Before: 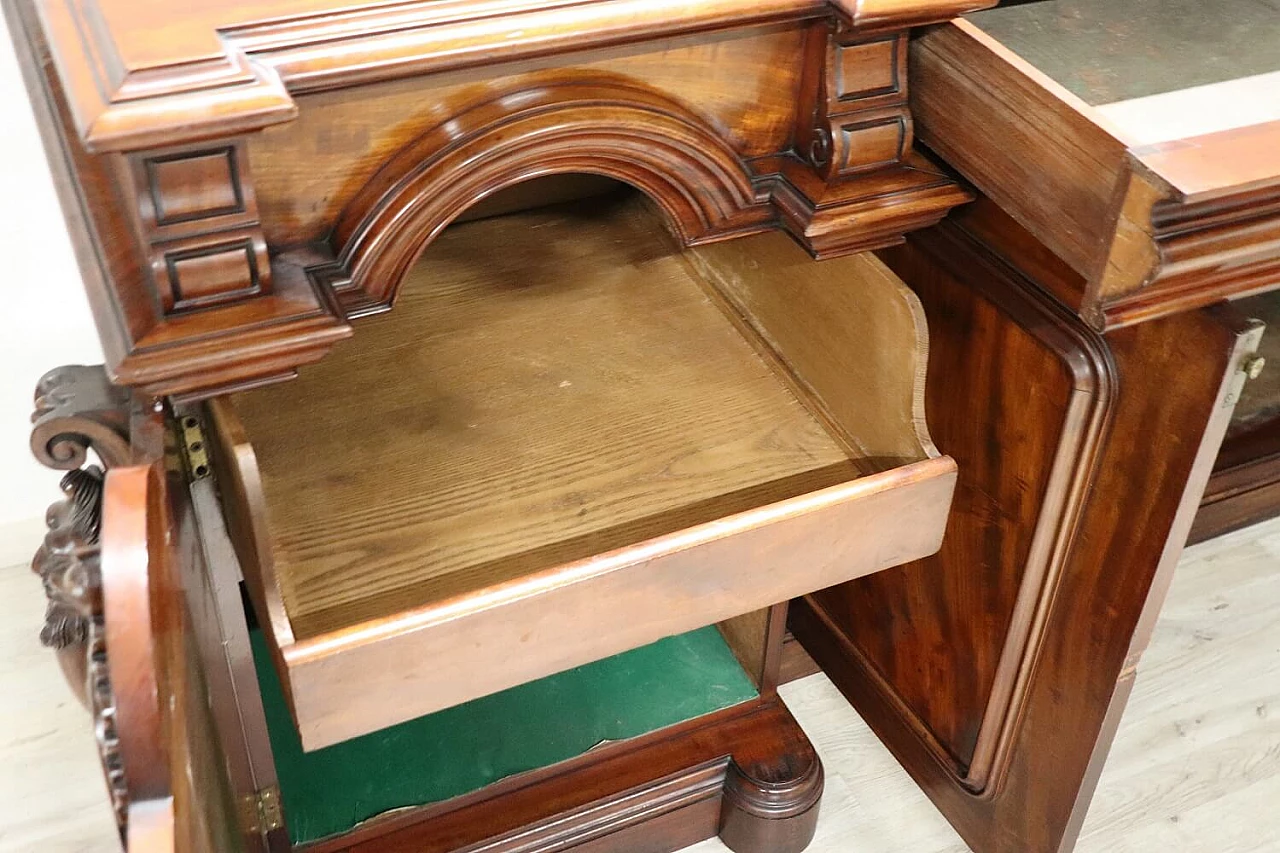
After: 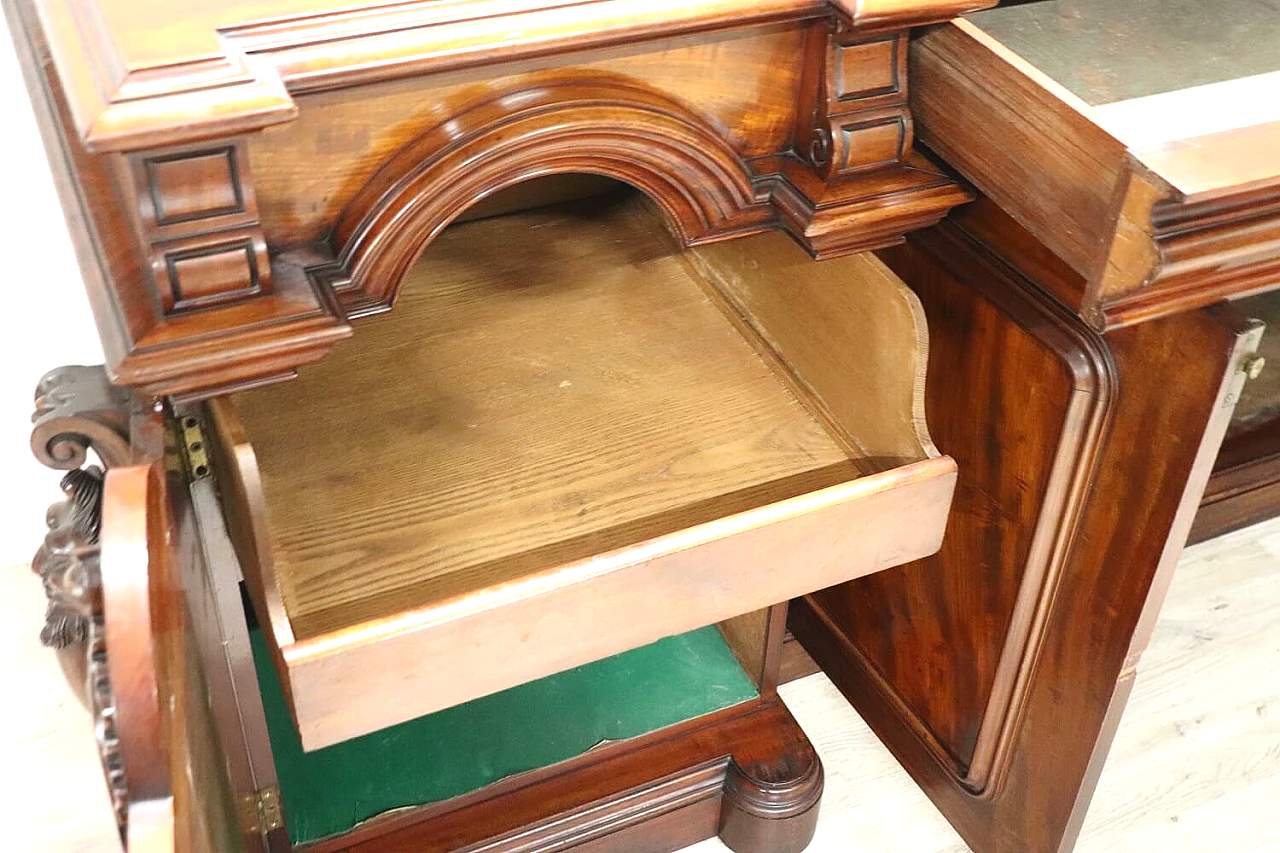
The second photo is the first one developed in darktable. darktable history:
contrast equalizer: octaves 7, y [[0.5, 0.488, 0.462, 0.461, 0.491, 0.5], [0.5 ×6], [0.5 ×6], [0 ×6], [0 ×6]]
exposure: black level correction 0, exposure 0.5 EV, compensate highlight preservation false
